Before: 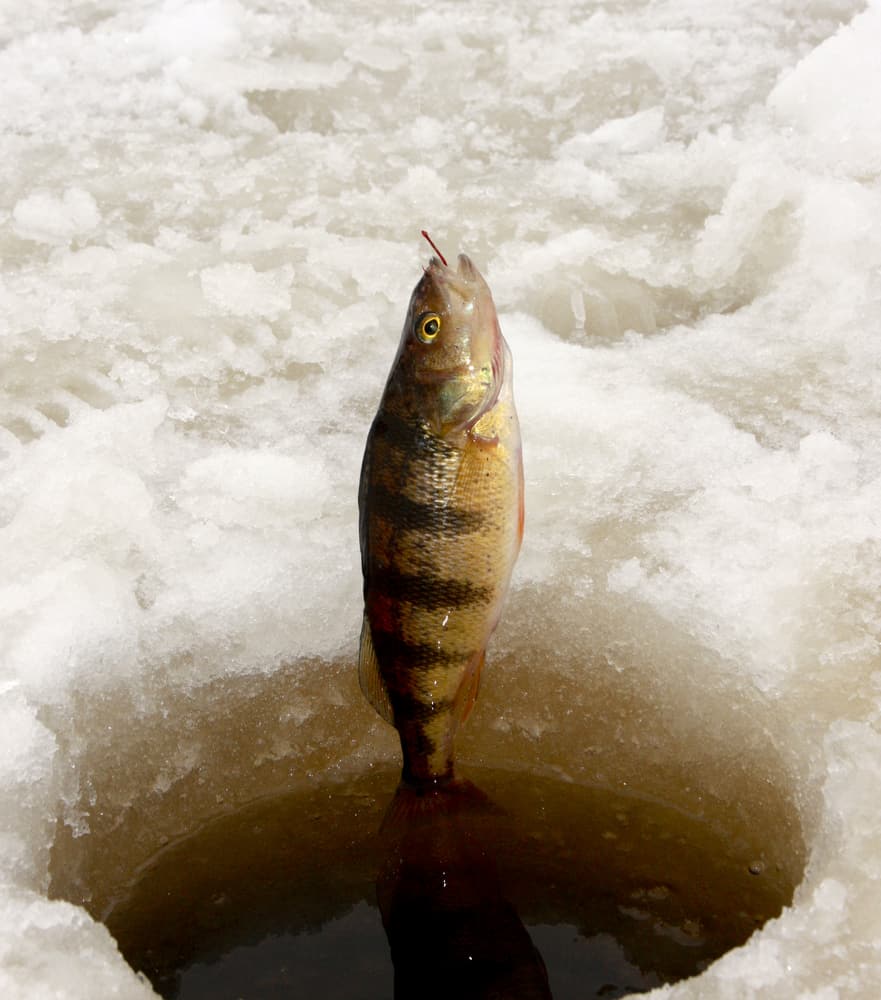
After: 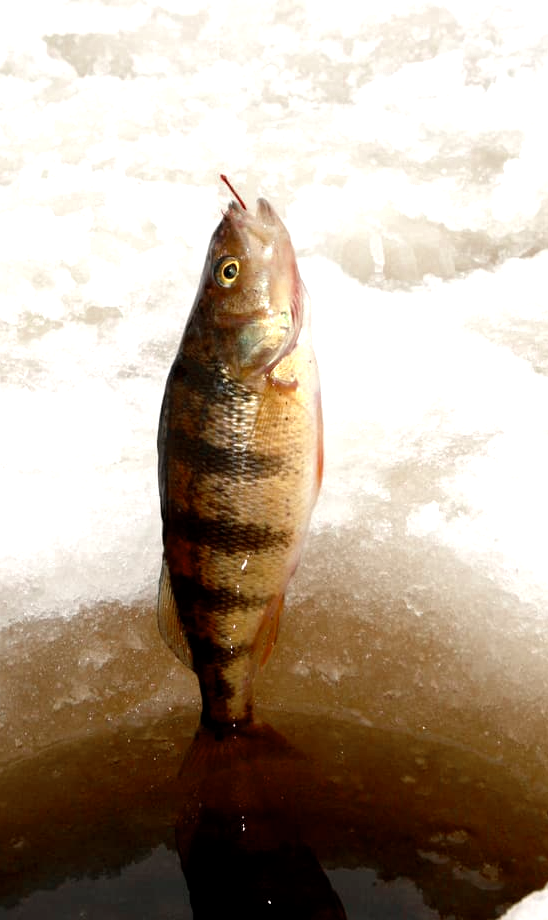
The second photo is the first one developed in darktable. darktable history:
color zones: curves: ch0 [(0, 0.5) (0.125, 0.4) (0.25, 0.5) (0.375, 0.4) (0.5, 0.4) (0.625, 0.35) (0.75, 0.35) (0.875, 0.5)]; ch1 [(0, 0.35) (0.125, 0.45) (0.25, 0.35) (0.375, 0.35) (0.5, 0.35) (0.625, 0.35) (0.75, 0.45) (0.875, 0.35)]; ch2 [(0, 0.6) (0.125, 0.5) (0.25, 0.5) (0.375, 0.6) (0.5, 0.6) (0.625, 0.5) (0.75, 0.5) (0.875, 0.5)]
crop and rotate: left 22.819%, top 5.623%, right 14.915%, bottom 2.355%
exposure: exposure 0.644 EV, compensate highlight preservation false
